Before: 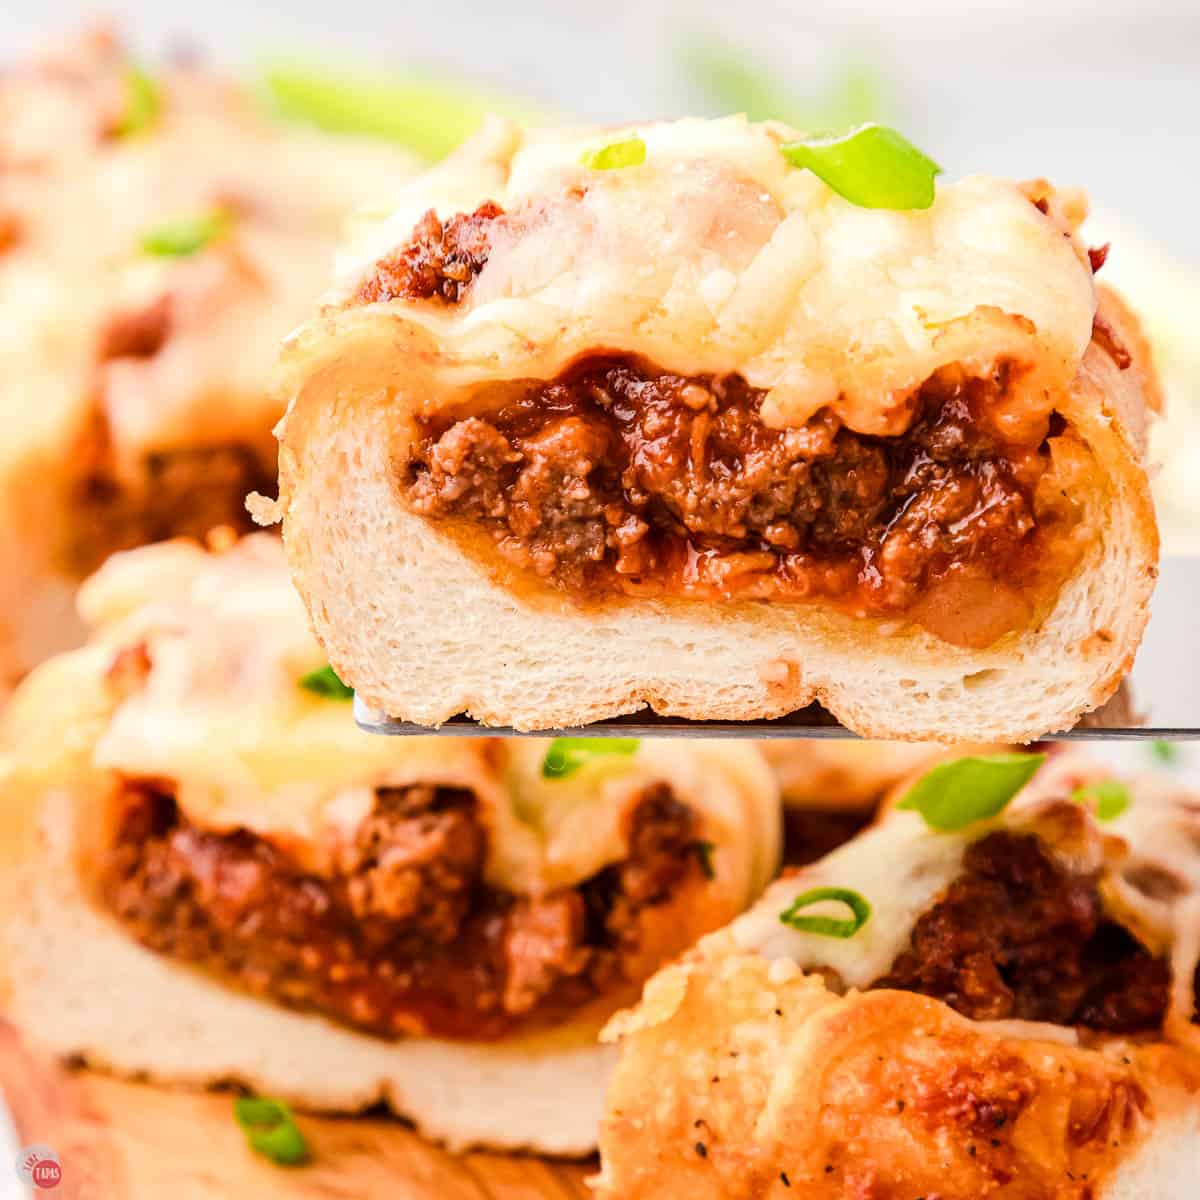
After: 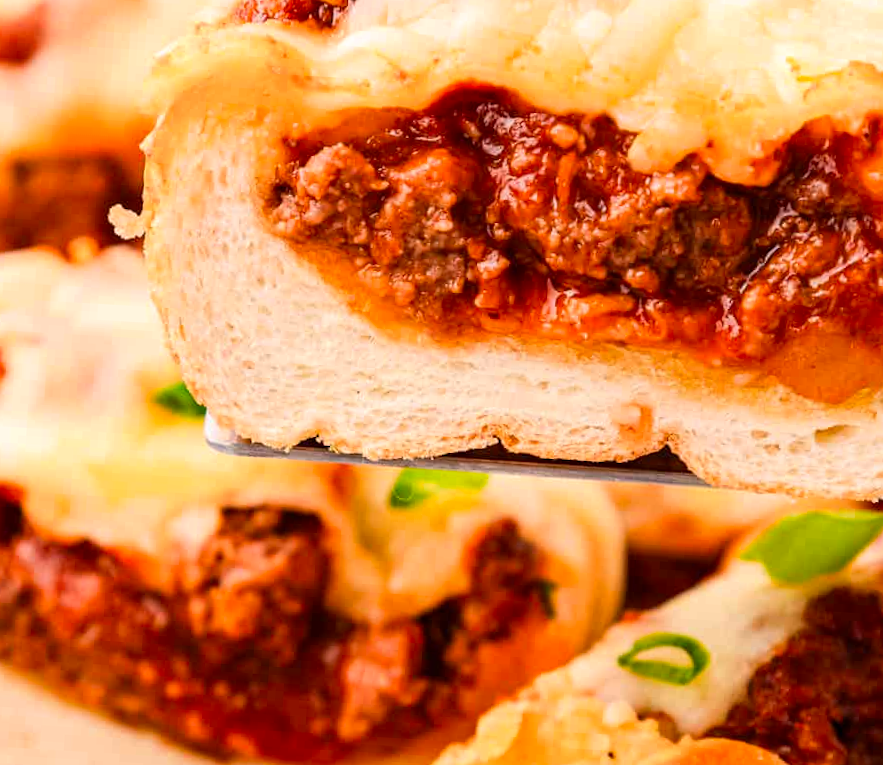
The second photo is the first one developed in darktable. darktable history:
color correction: highlights a* 3.22, highlights b* 1.93, saturation 1.19
crop and rotate: angle -3.37°, left 9.79%, top 20.73%, right 12.42%, bottom 11.82%
